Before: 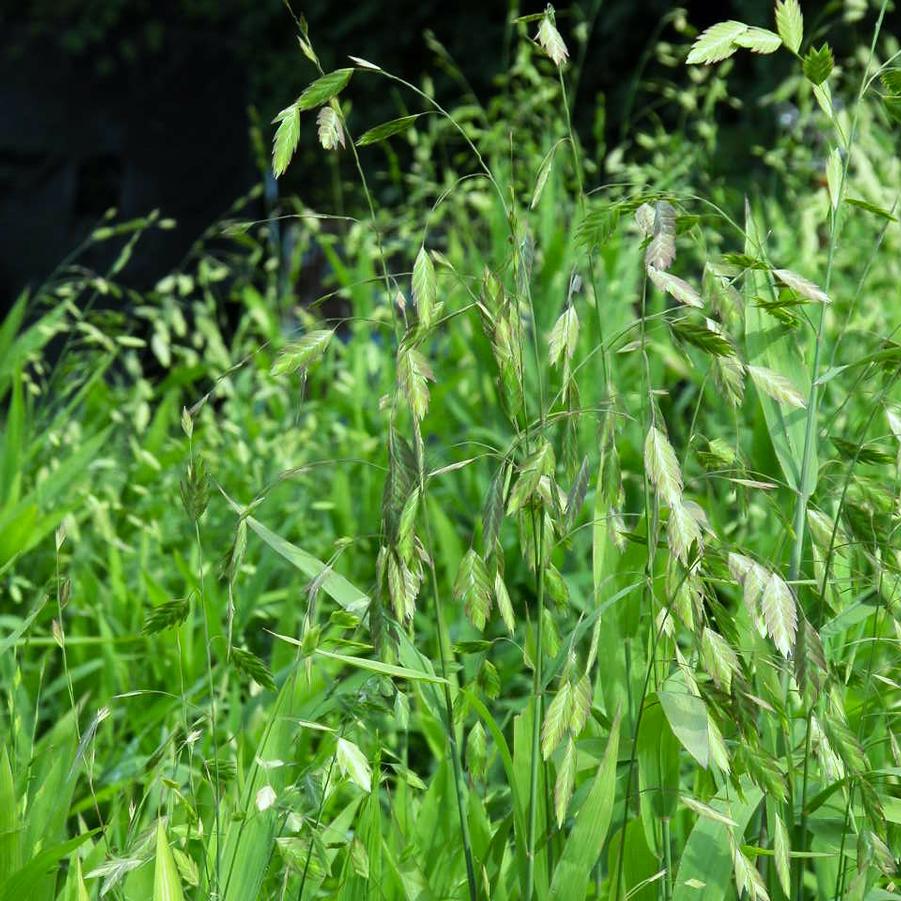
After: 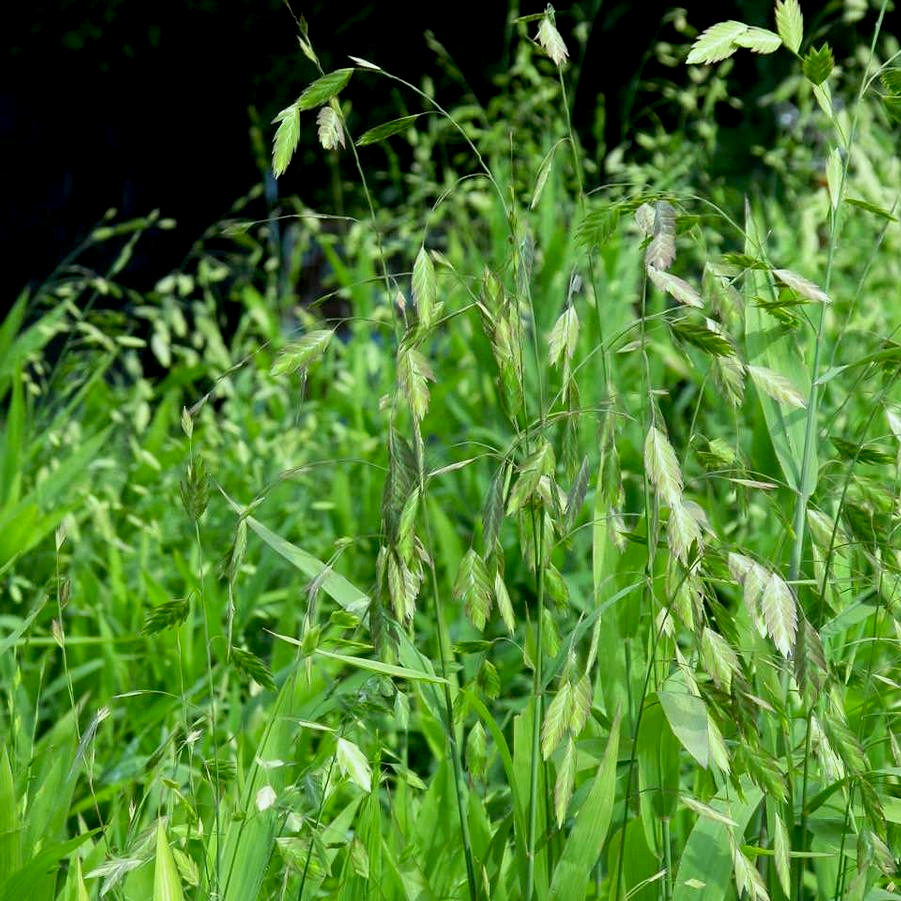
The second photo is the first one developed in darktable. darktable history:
exposure: black level correction 0.009, compensate highlight preservation false
contrast equalizer: y [[0.439, 0.44, 0.442, 0.457, 0.493, 0.498], [0.5 ×6], [0.5 ×6], [0 ×6], [0 ×6]], mix 0.317
